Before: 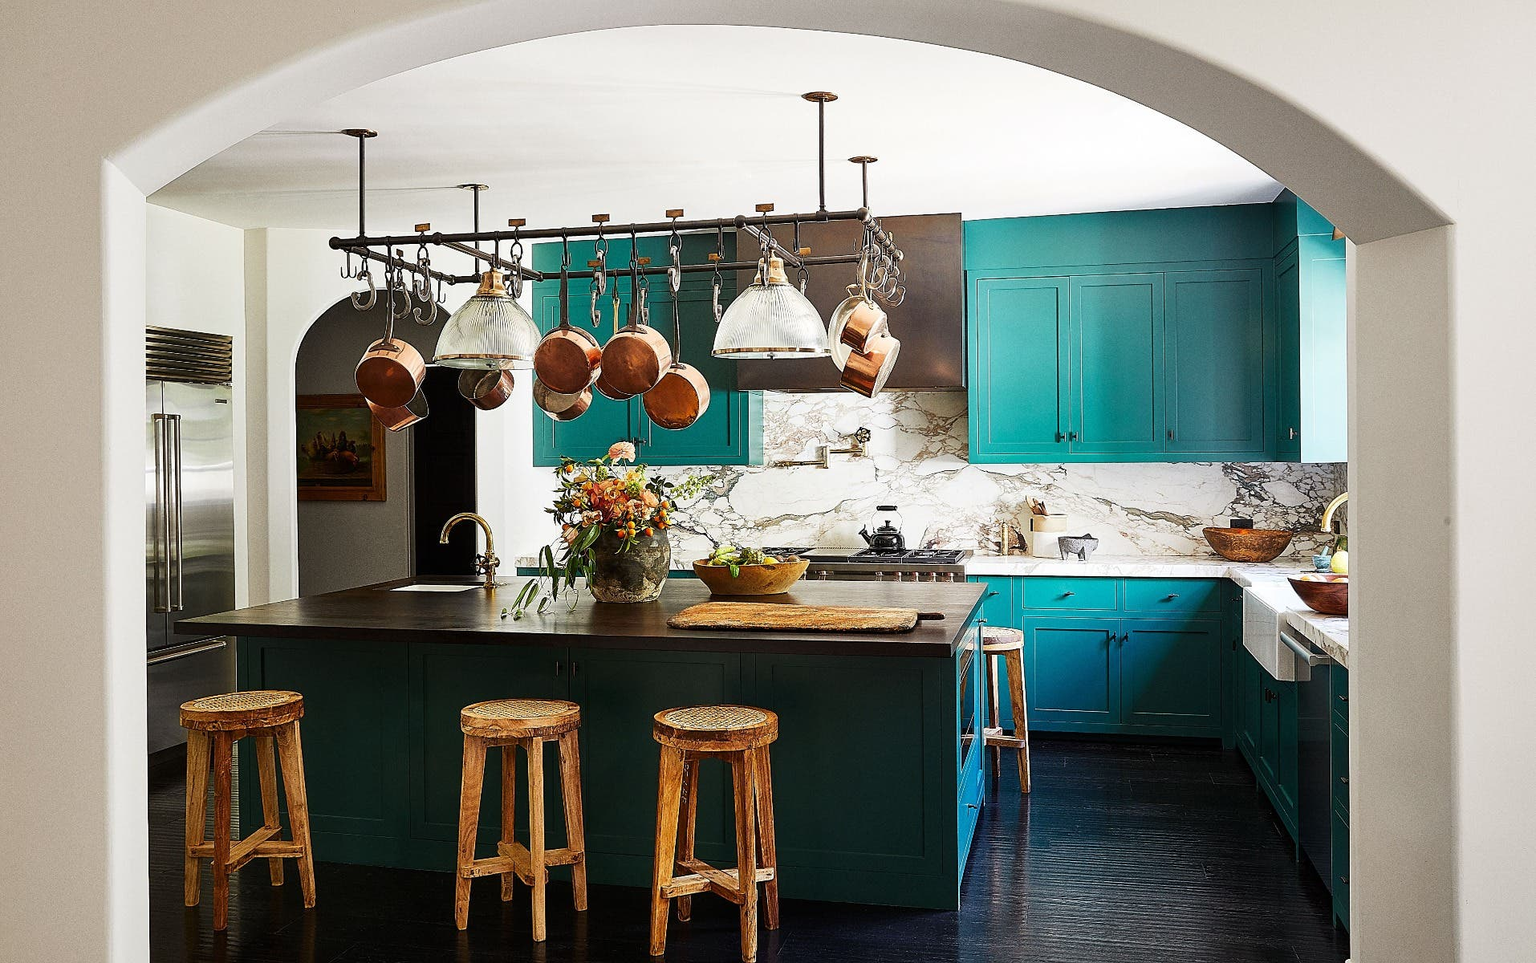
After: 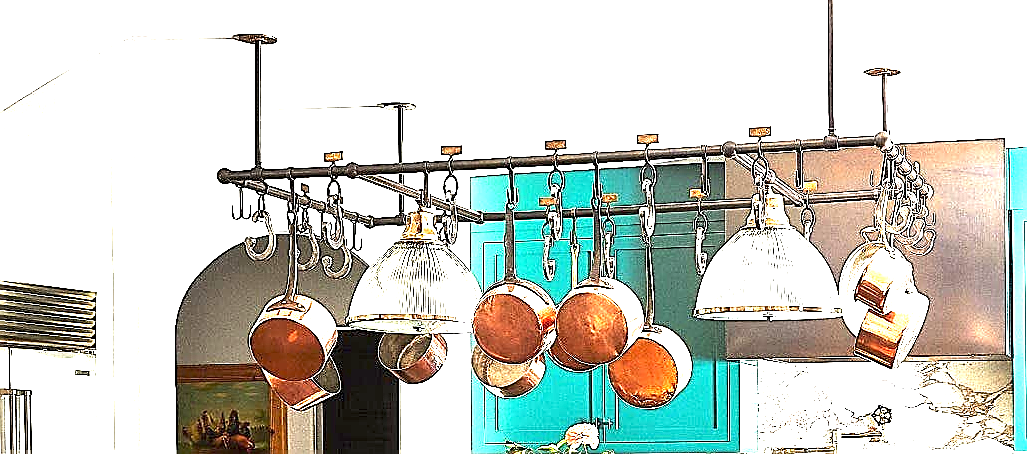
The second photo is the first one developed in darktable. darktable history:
crop: left 10.121%, top 10.631%, right 36.218%, bottom 51.526%
sharpen: radius 1.4, amount 1.25, threshold 0.7
exposure: black level correction 0, exposure 2.327 EV, compensate exposure bias true, compensate highlight preservation false
